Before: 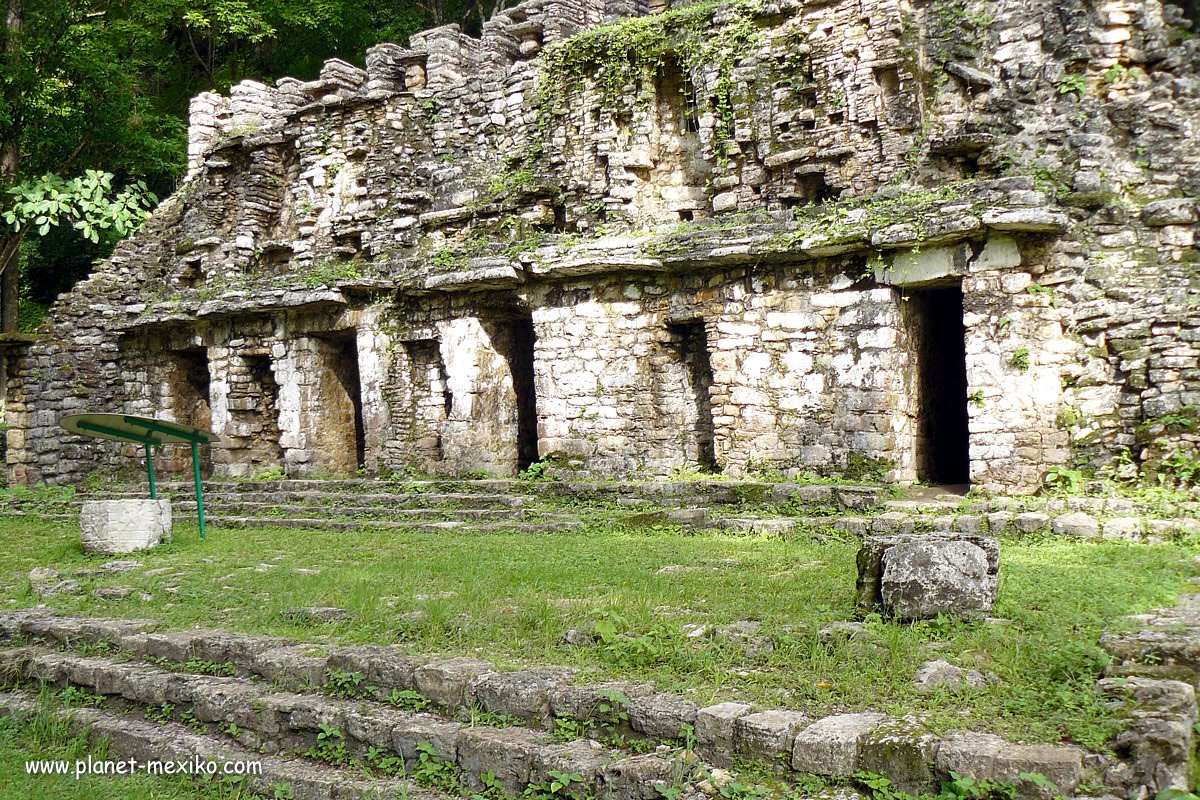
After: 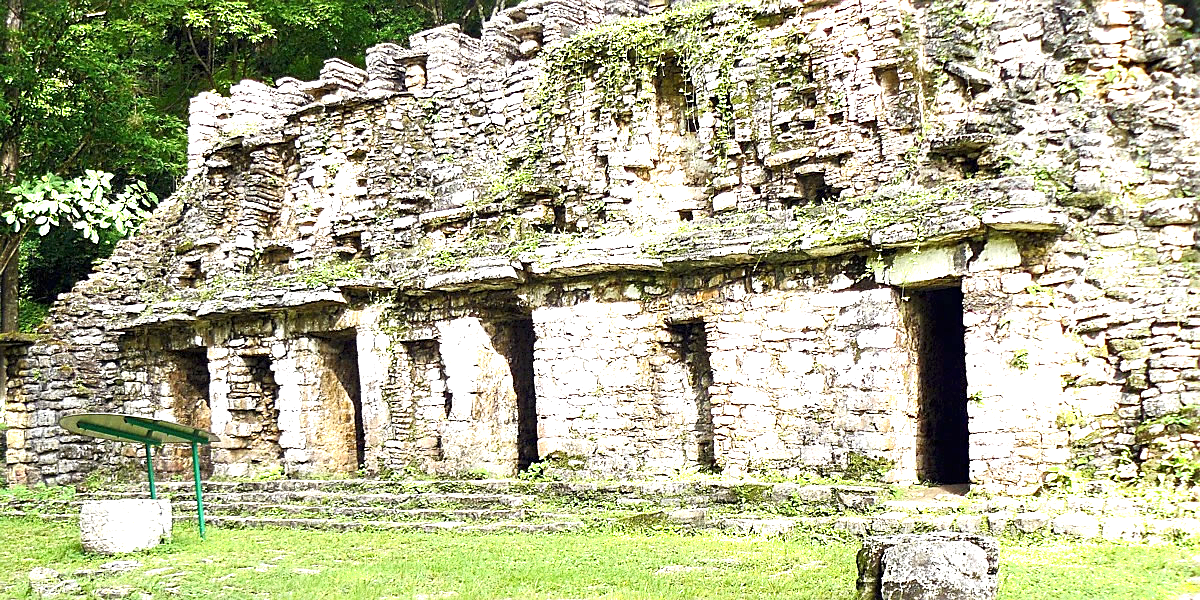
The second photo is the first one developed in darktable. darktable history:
crop: bottom 24.967%
exposure: black level correction 0, exposure 1.3 EV, compensate exposure bias true, compensate highlight preservation false
sharpen: on, module defaults
shadows and highlights: shadows 0, highlights 40
